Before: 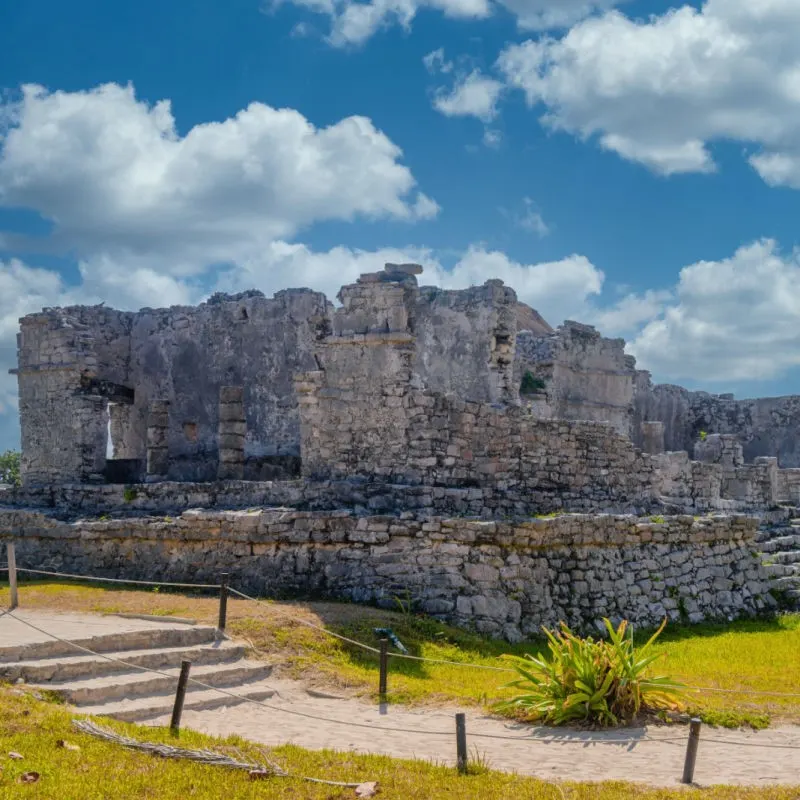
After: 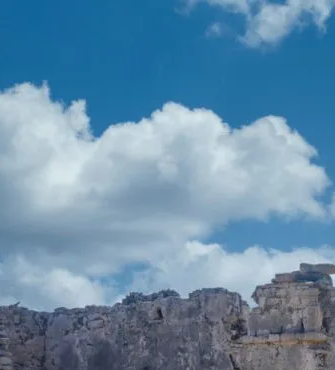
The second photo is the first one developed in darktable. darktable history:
crop and rotate: left 10.817%, top 0.062%, right 47.194%, bottom 53.626%
